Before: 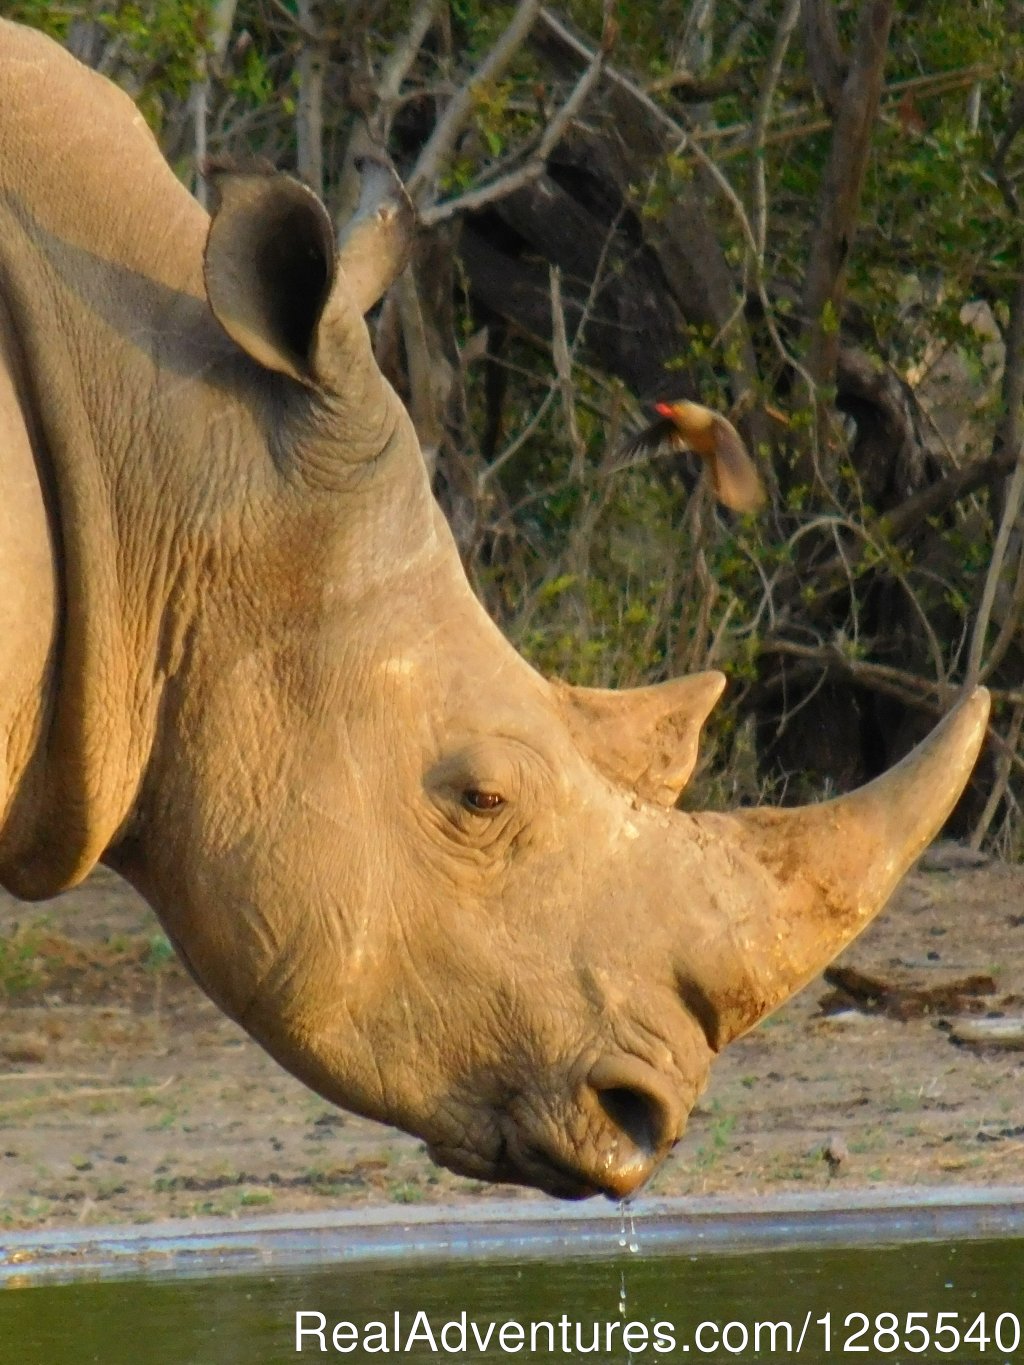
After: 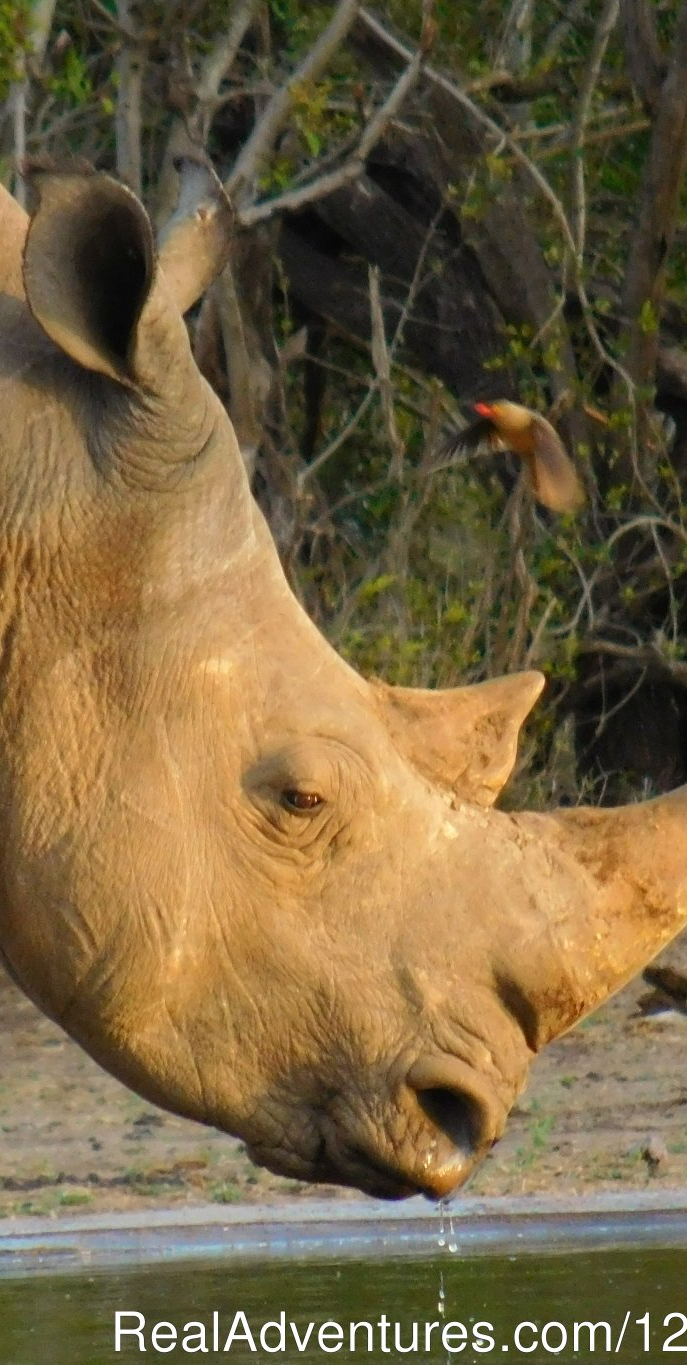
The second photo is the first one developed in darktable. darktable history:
crop and rotate: left 17.71%, right 15.132%
